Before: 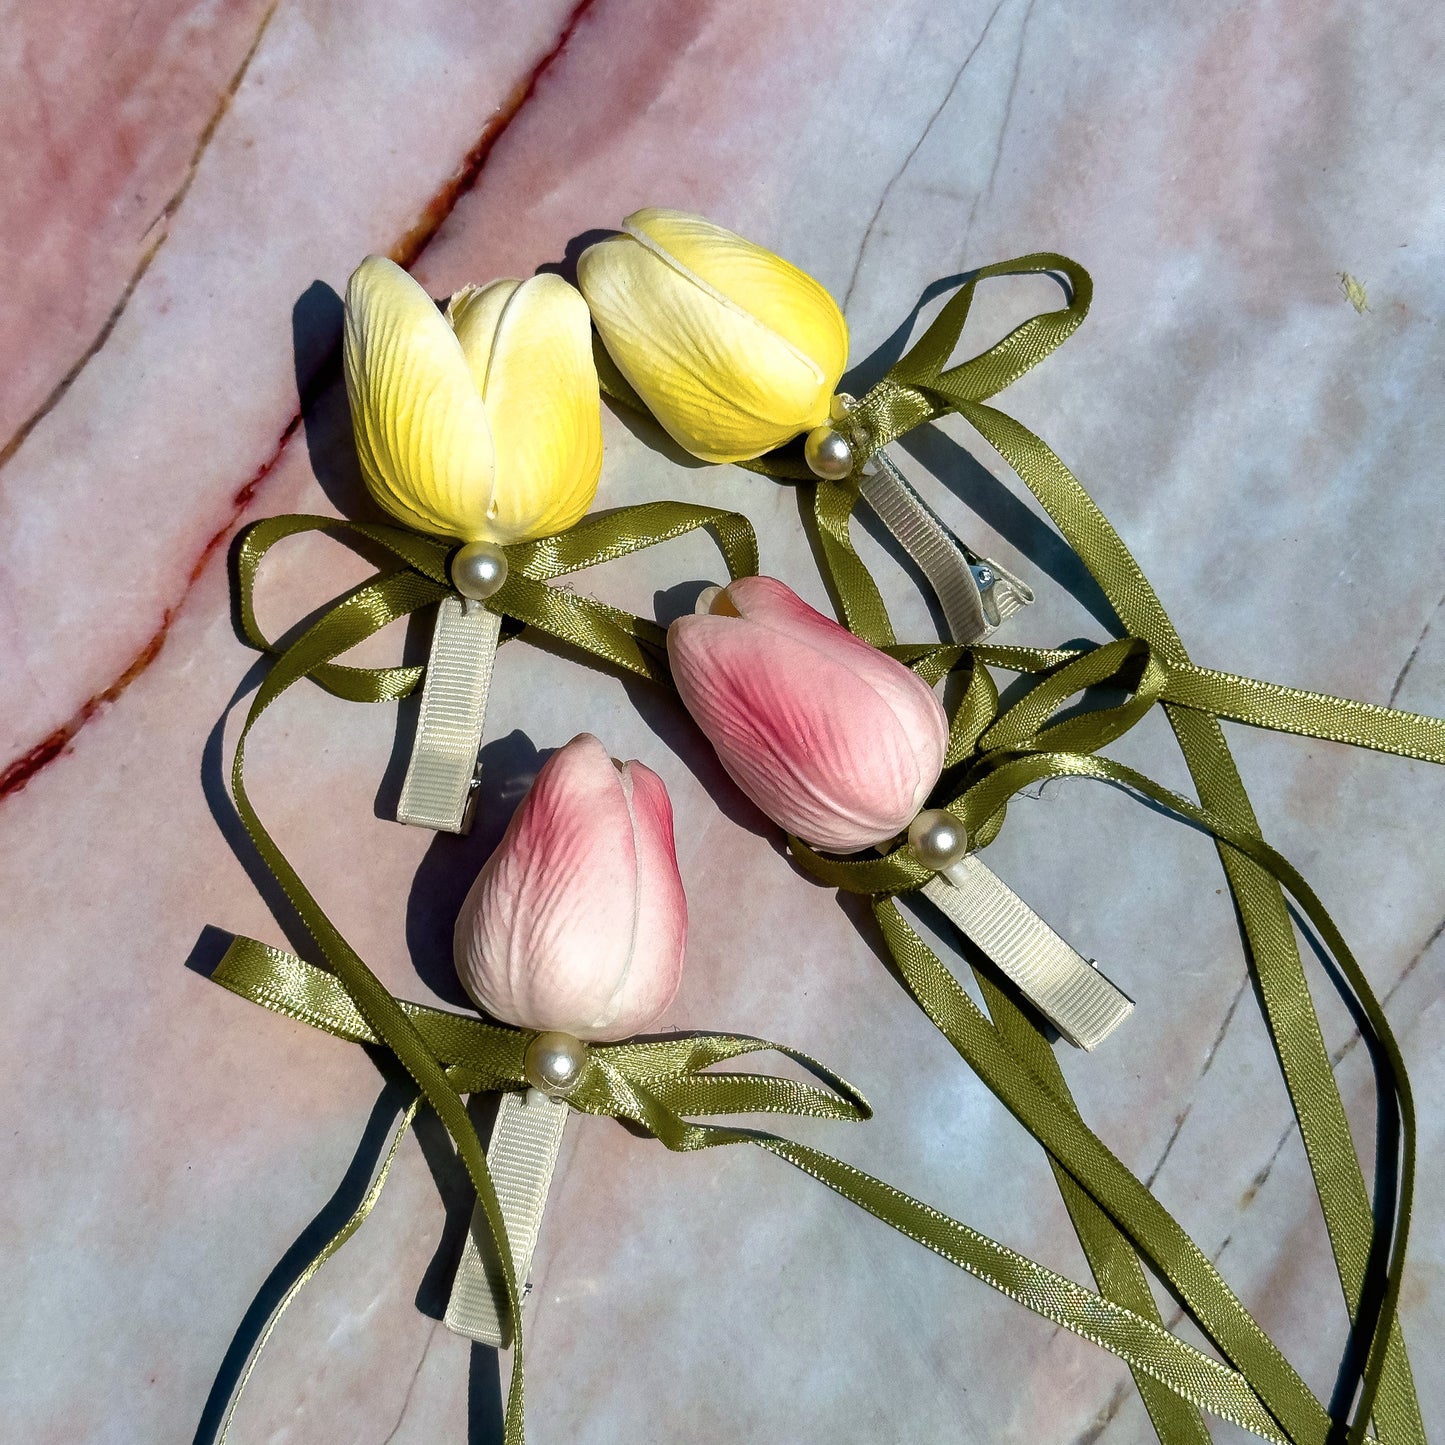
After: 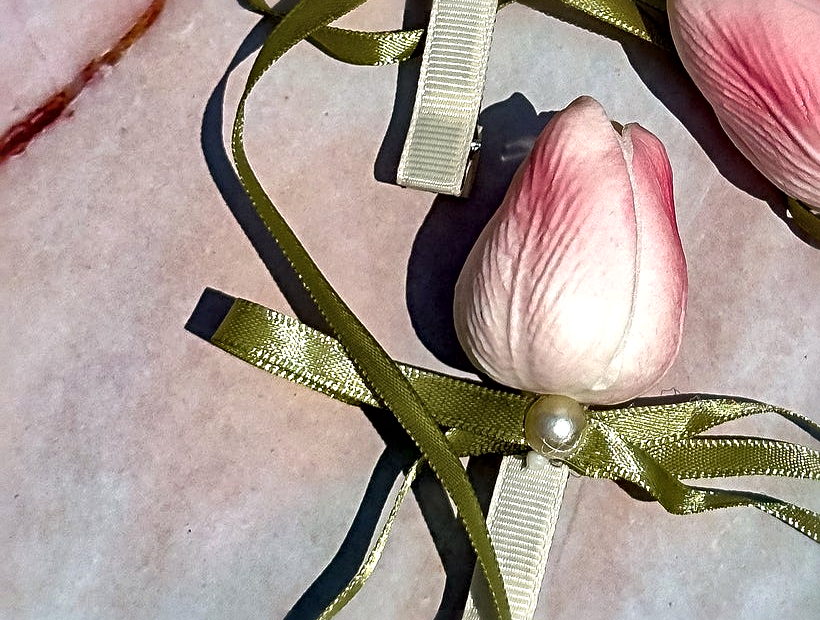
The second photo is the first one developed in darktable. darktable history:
exposure: exposure -0.012 EV, compensate highlight preservation false
contrast brightness saturation: contrast 0.05, brightness 0.056, saturation 0.014
local contrast: mode bilateral grid, contrast 21, coarseness 50, detail 178%, midtone range 0.2
crop: top 44.095%, right 43.239%, bottom 12.97%
sharpen: radius 3.968
